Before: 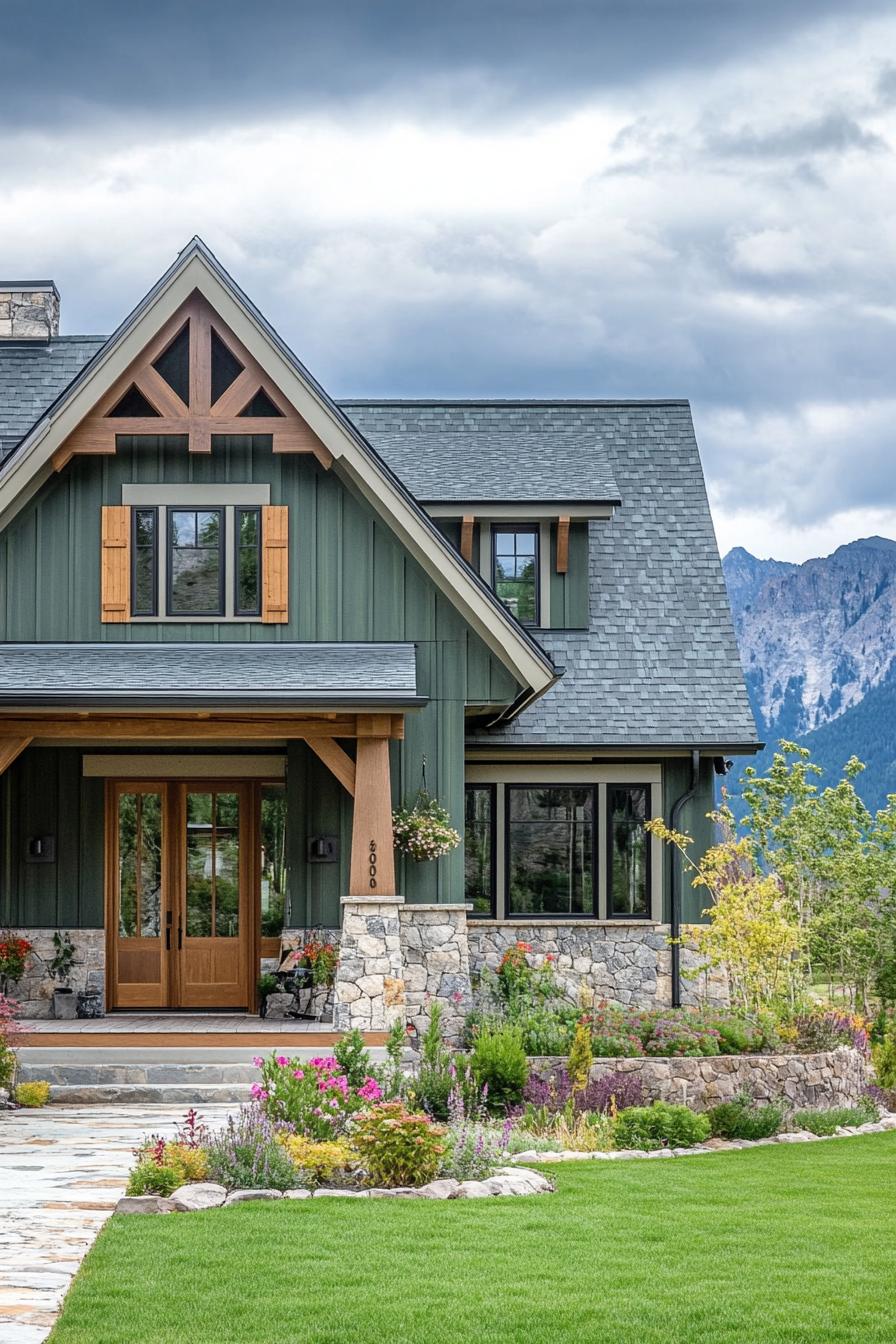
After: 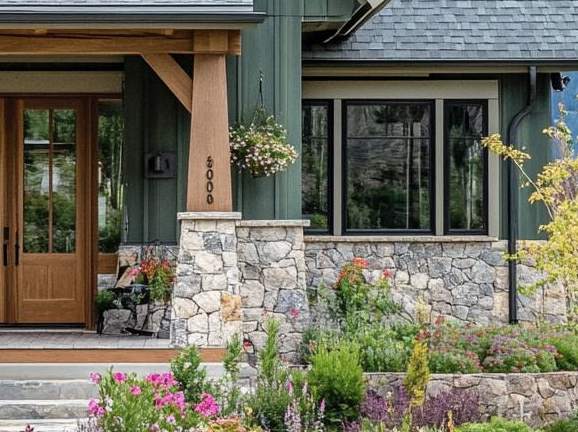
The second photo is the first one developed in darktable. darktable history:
crop: left 18.218%, top 50.947%, right 17.173%, bottom 16.889%
contrast brightness saturation: saturation -0.069
